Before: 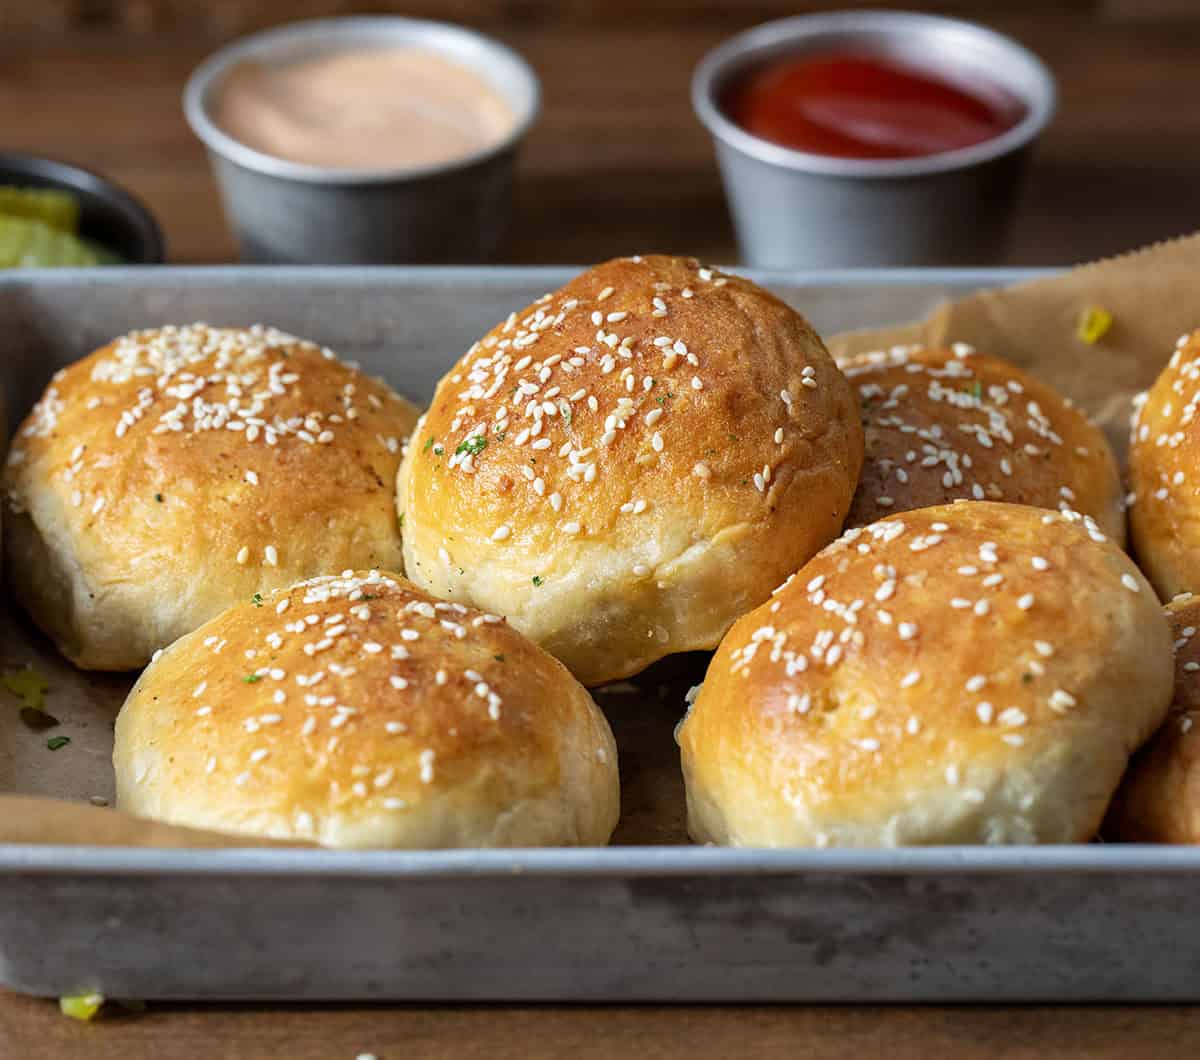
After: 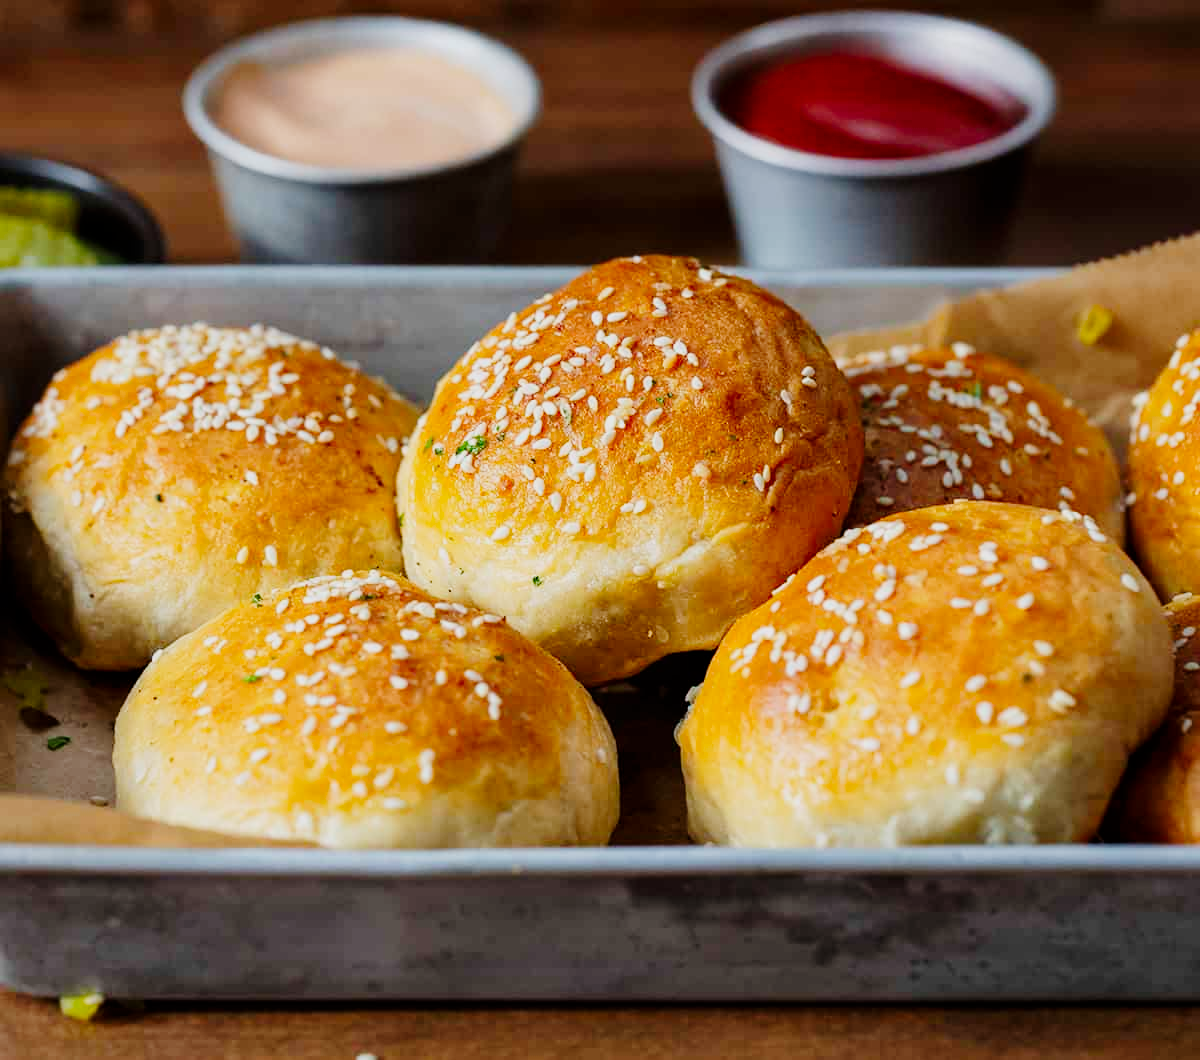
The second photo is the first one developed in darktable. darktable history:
tone curve: curves: ch0 [(0, 0) (0.049, 0.01) (0.154, 0.081) (0.491, 0.519) (0.748, 0.765) (1, 0.919)]; ch1 [(0, 0) (0.172, 0.123) (0.317, 0.272) (0.401, 0.422) (0.489, 0.496) (0.531, 0.557) (0.615, 0.612) (0.741, 0.783) (1, 1)]; ch2 [(0, 0) (0.411, 0.424) (0.483, 0.478) (0.544, 0.56) (0.686, 0.638) (1, 1)], preserve colors none
